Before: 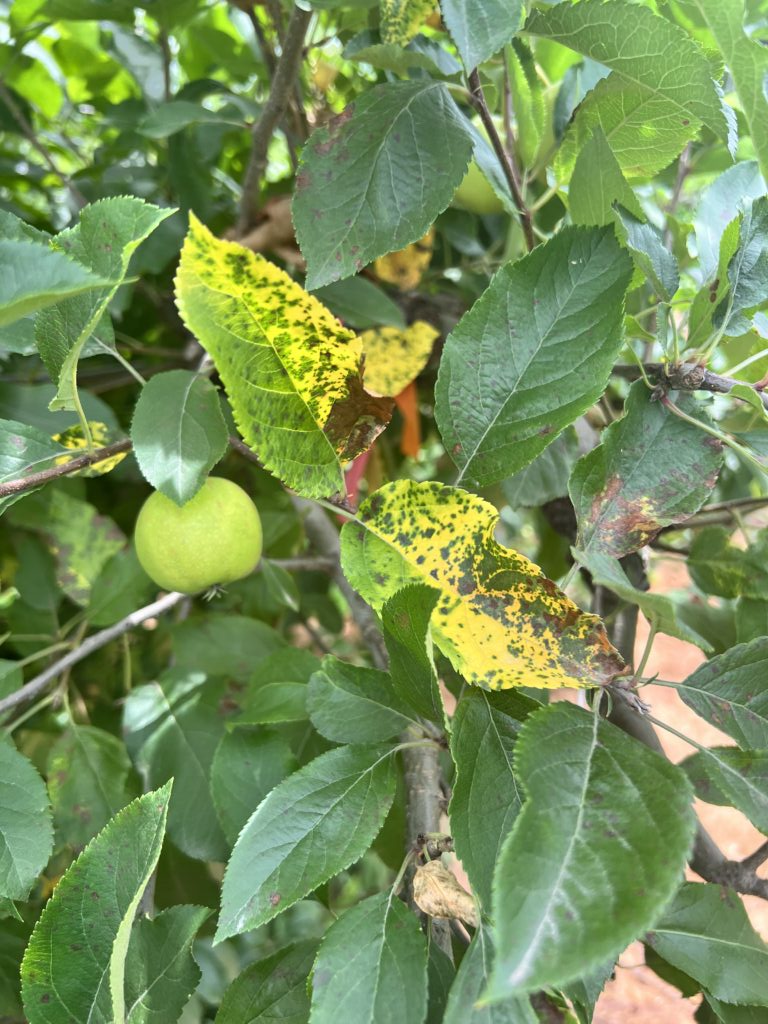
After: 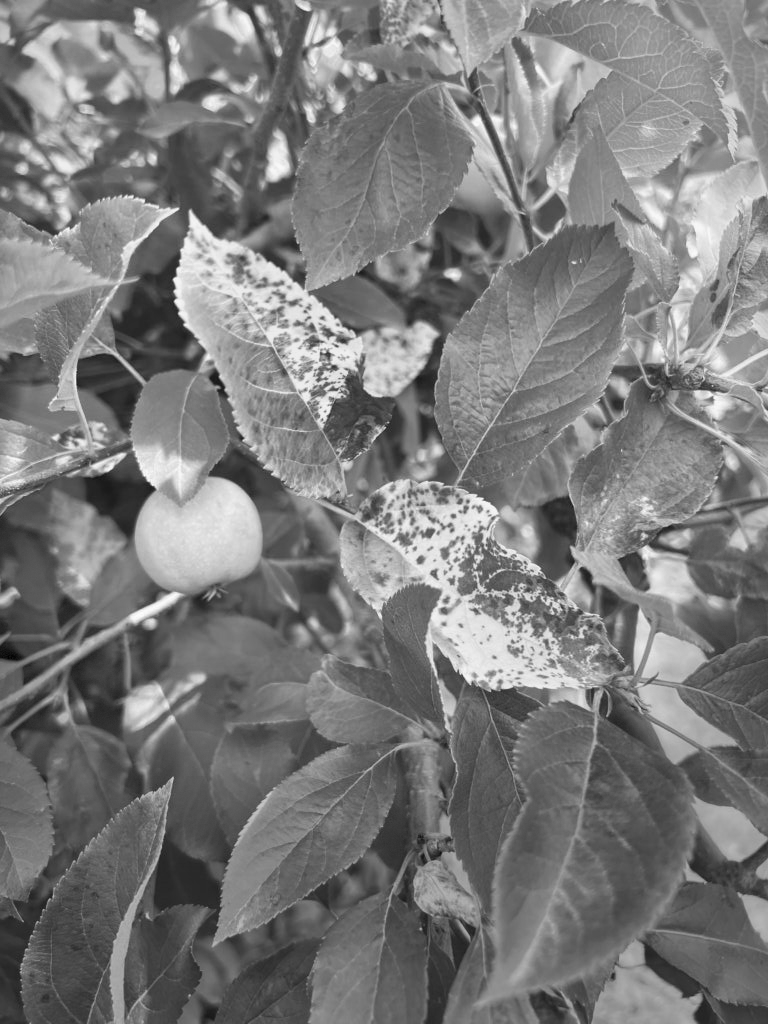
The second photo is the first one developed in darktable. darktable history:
monochrome: on, module defaults
vignetting: fall-off start 68.33%, fall-off radius 30%, saturation 0.042, center (-0.066, -0.311), width/height ratio 0.992, shape 0.85, dithering 8-bit output
